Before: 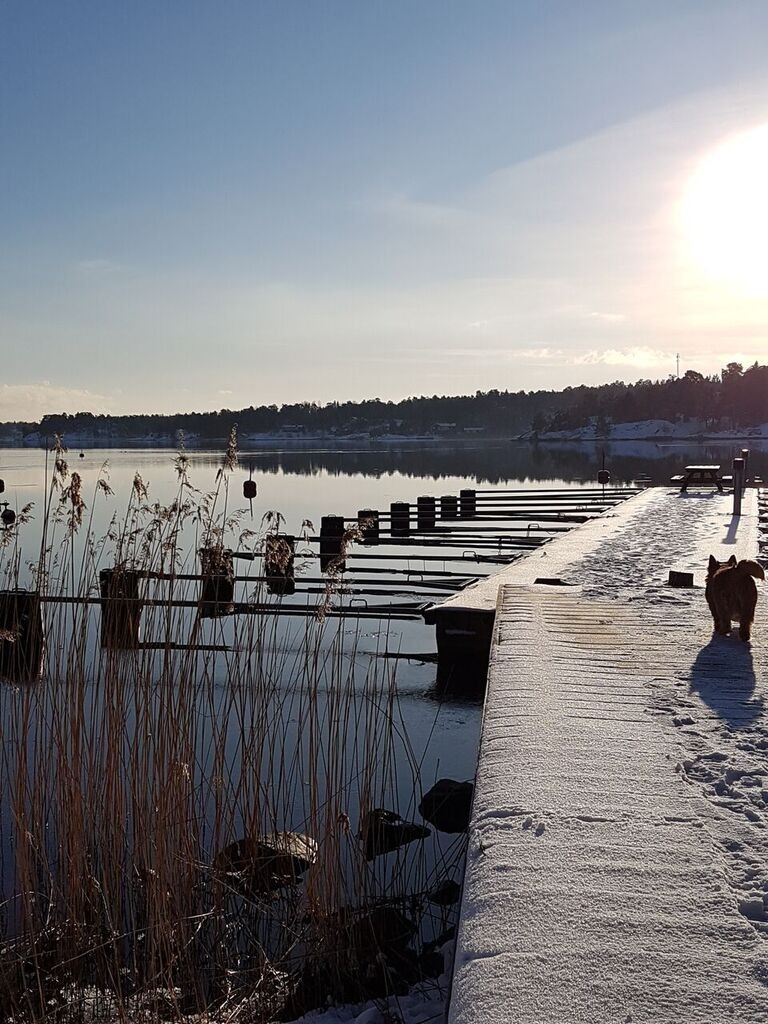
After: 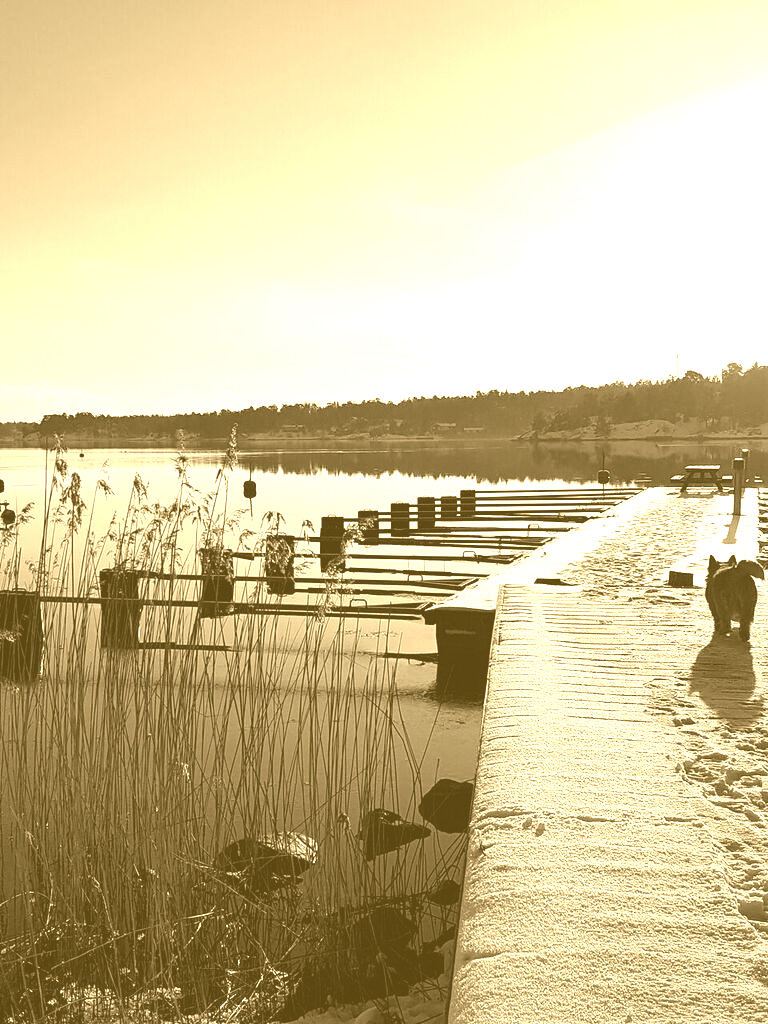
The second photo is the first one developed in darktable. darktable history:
color balance: mode lift, gamma, gain (sRGB), lift [0.997, 0.979, 1.021, 1.011], gamma [1, 1.084, 0.916, 0.998], gain [1, 0.87, 1.13, 1.101], contrast 4.55%, contrast fulcrum 38.24%, output saturation 104.09%
colorize: hue 36°, source mix 100%
white balance: red 1.188, blue 1.11
